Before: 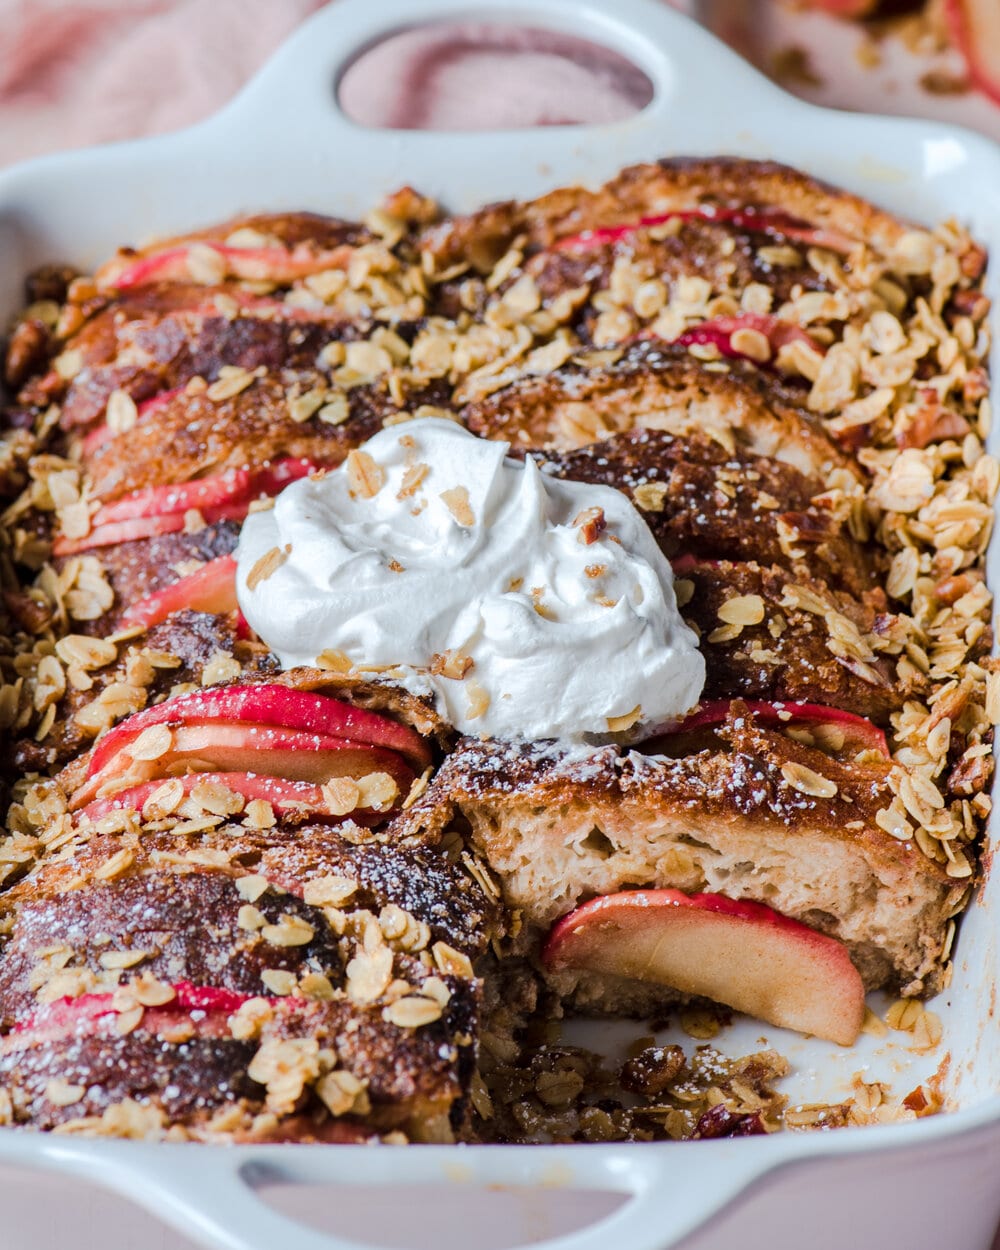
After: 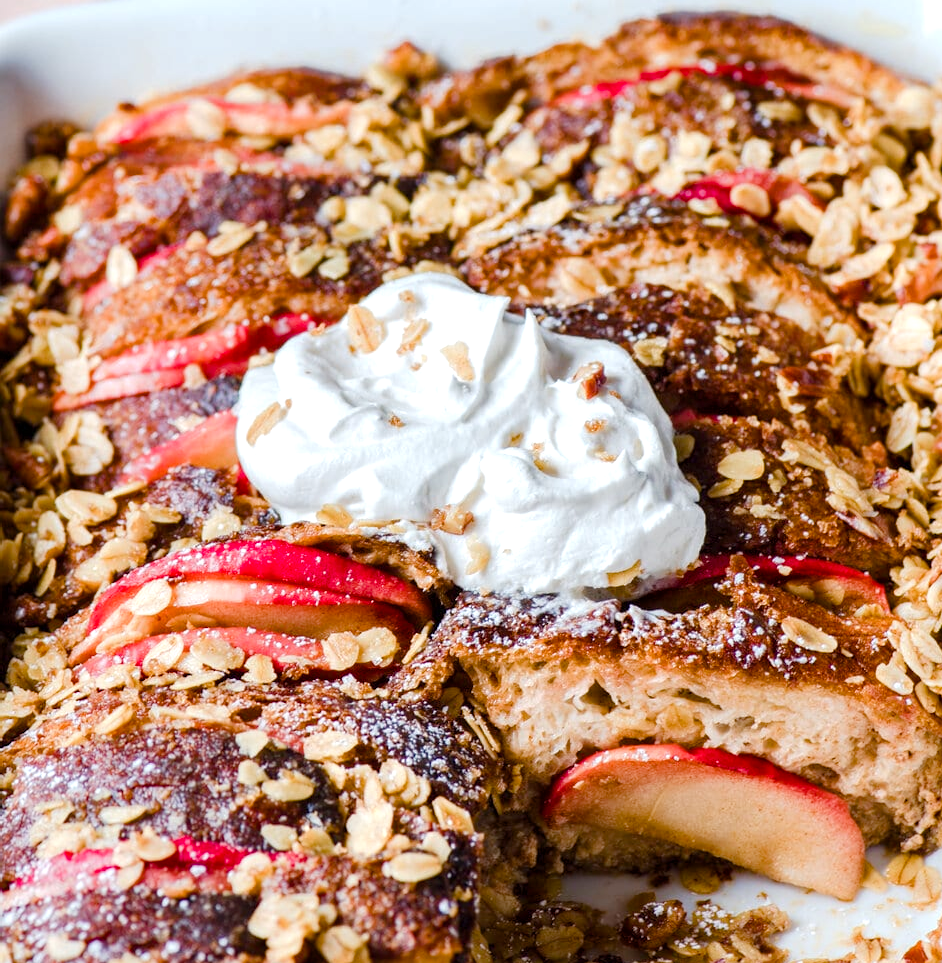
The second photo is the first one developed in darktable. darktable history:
crop and rotate: angle 0.03°, top 11.643%, right 5.651%, bottom 11.189%
color balance rgb: perceptual saturation grading › global saturation 20%, perceptual saturation grading › highlights -50%, perceptual saturation grading › shadows 30%, perceptual brilliance grading › global brilliance 10%, perceptual brilliance grading › shadows 15%
